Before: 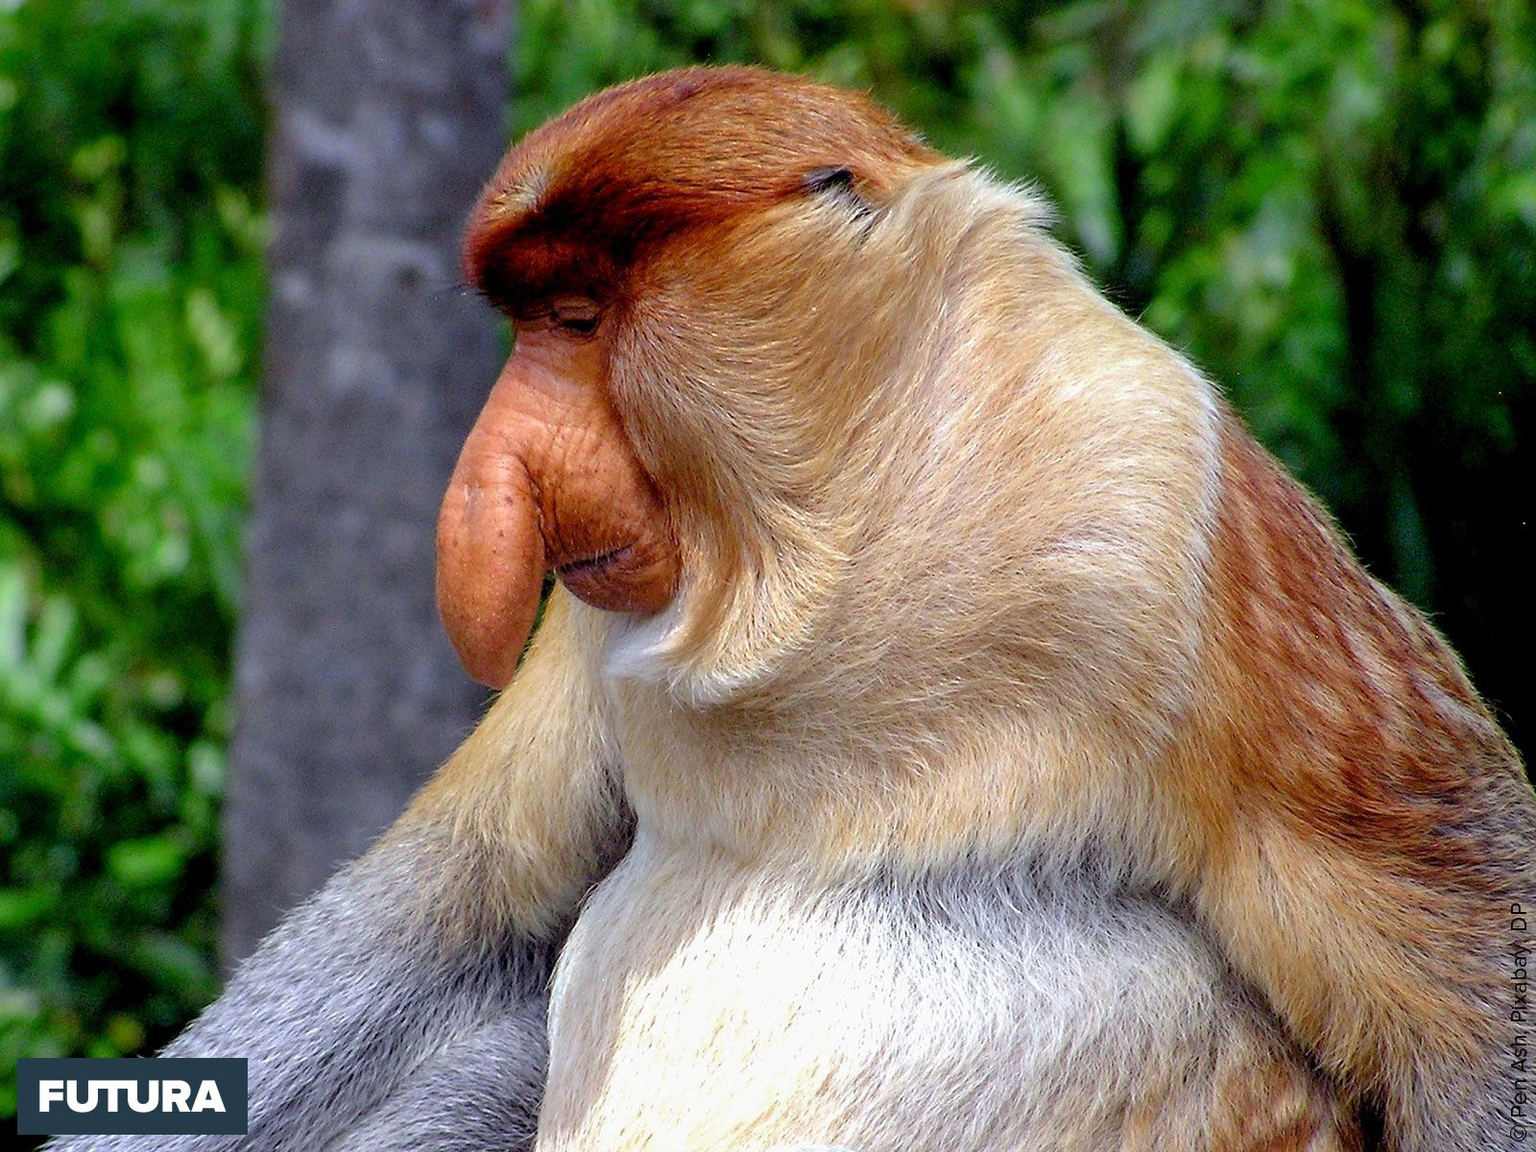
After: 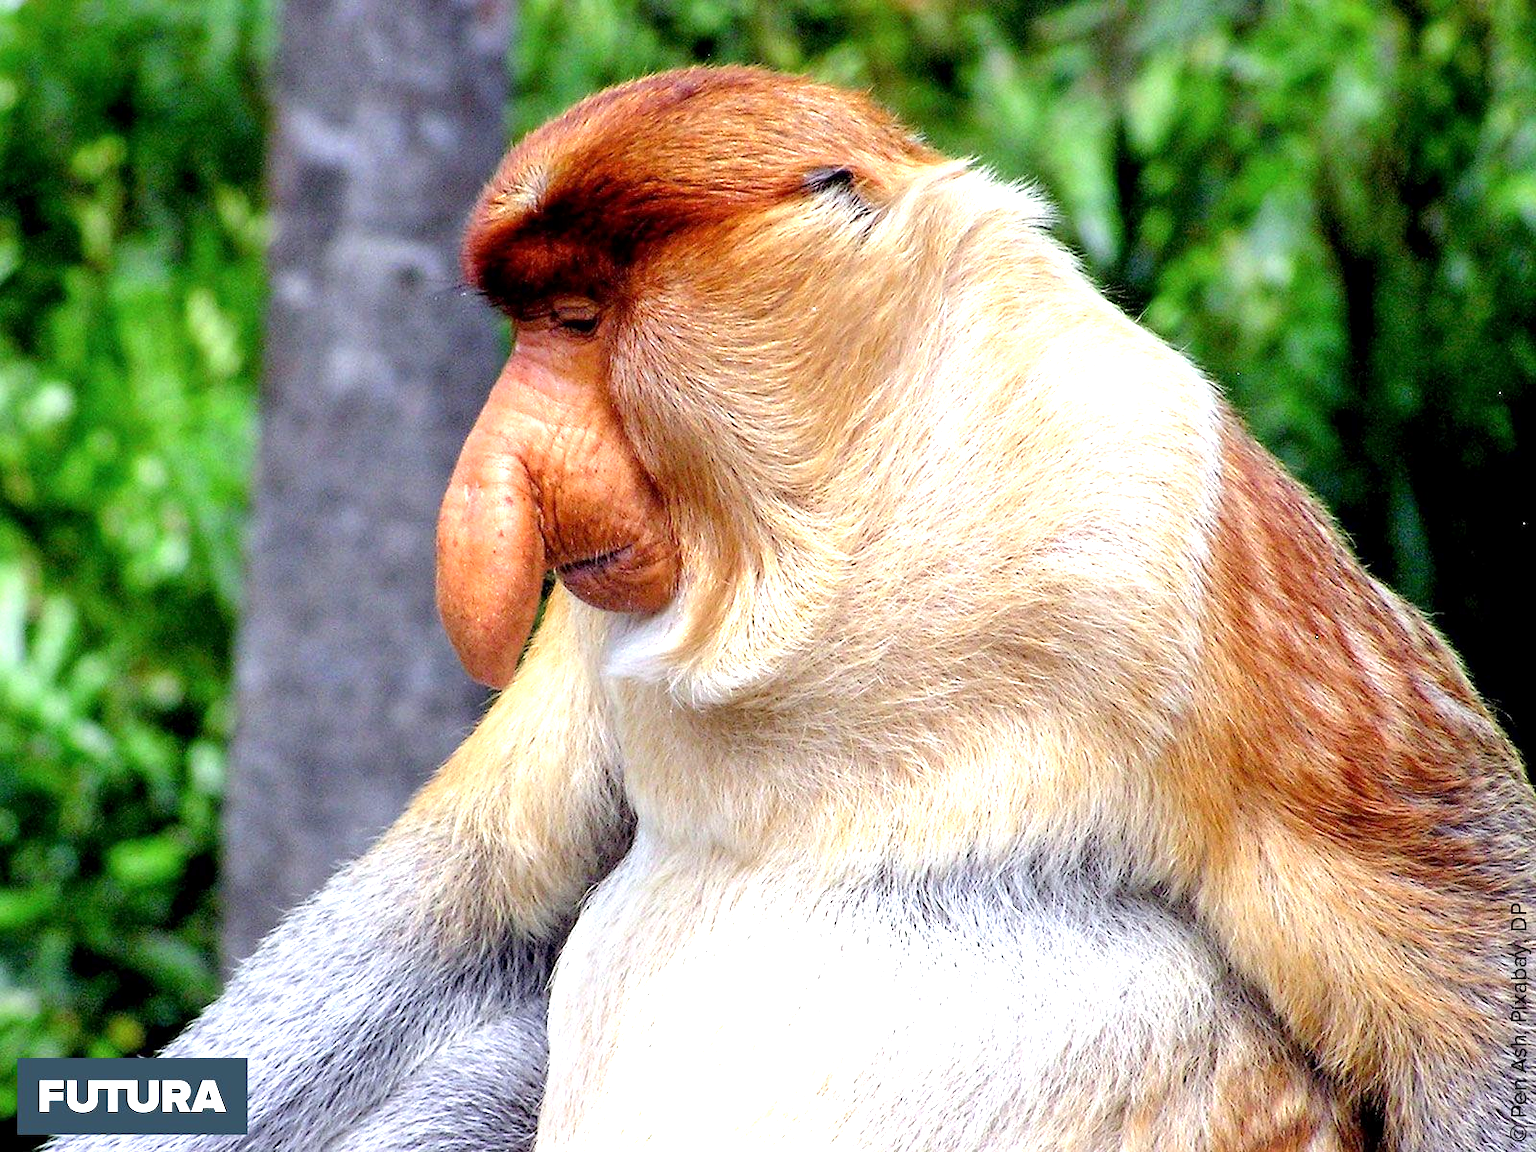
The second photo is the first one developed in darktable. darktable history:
exposure: black level correction 0.001, exposure 1.116 EV, compensate highlight preservation false
contrast brightness saturation: saturation -0.05
